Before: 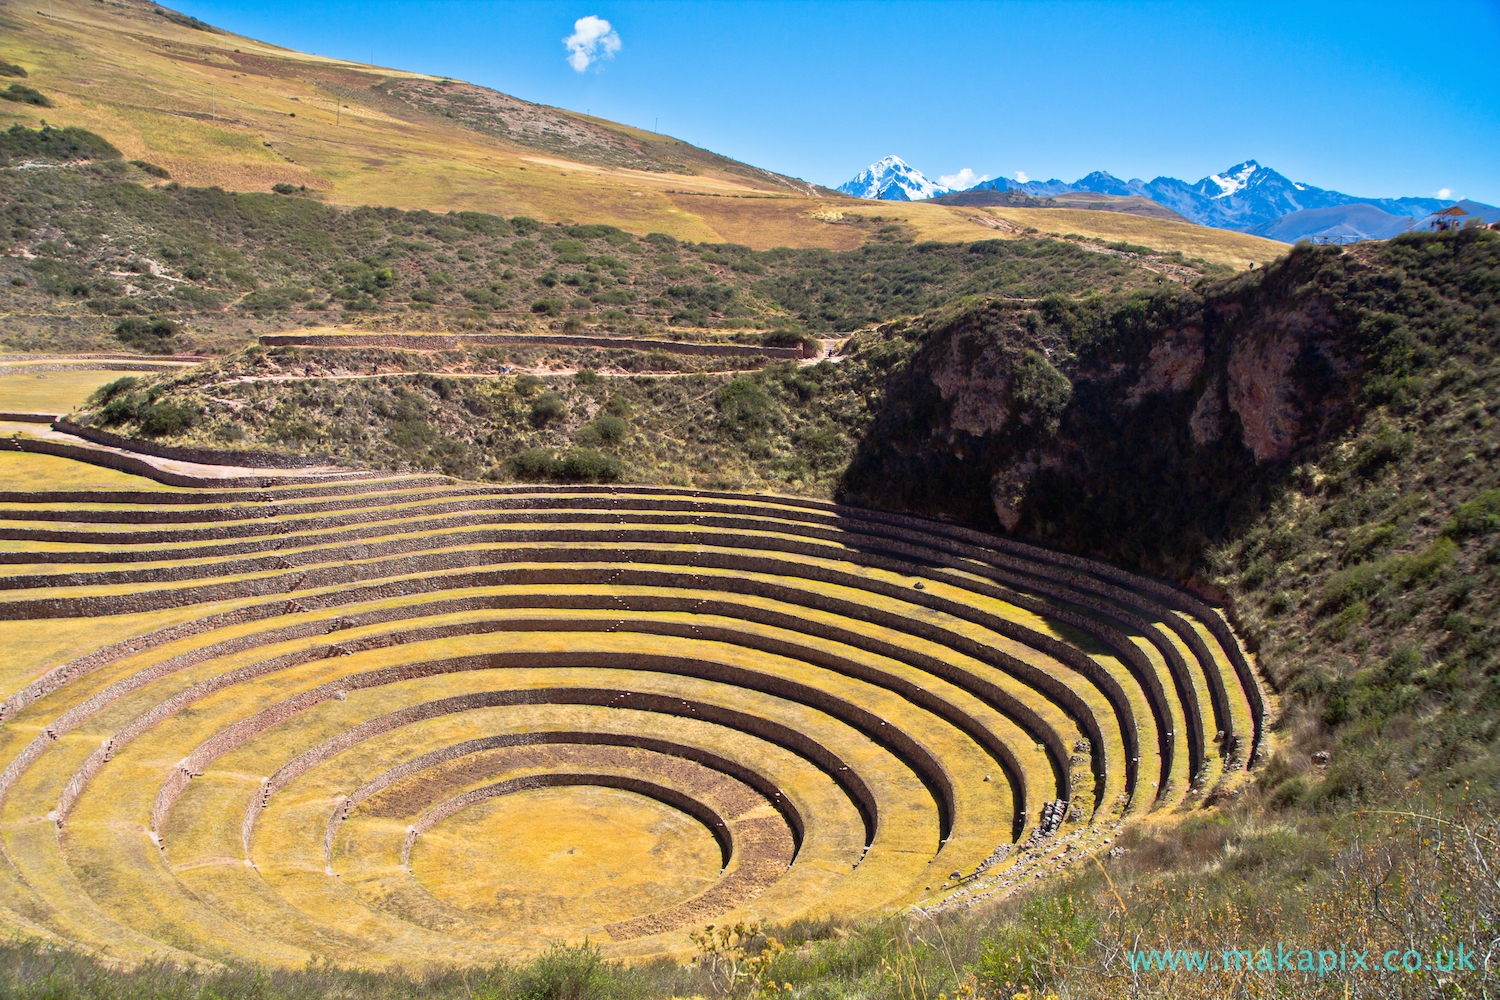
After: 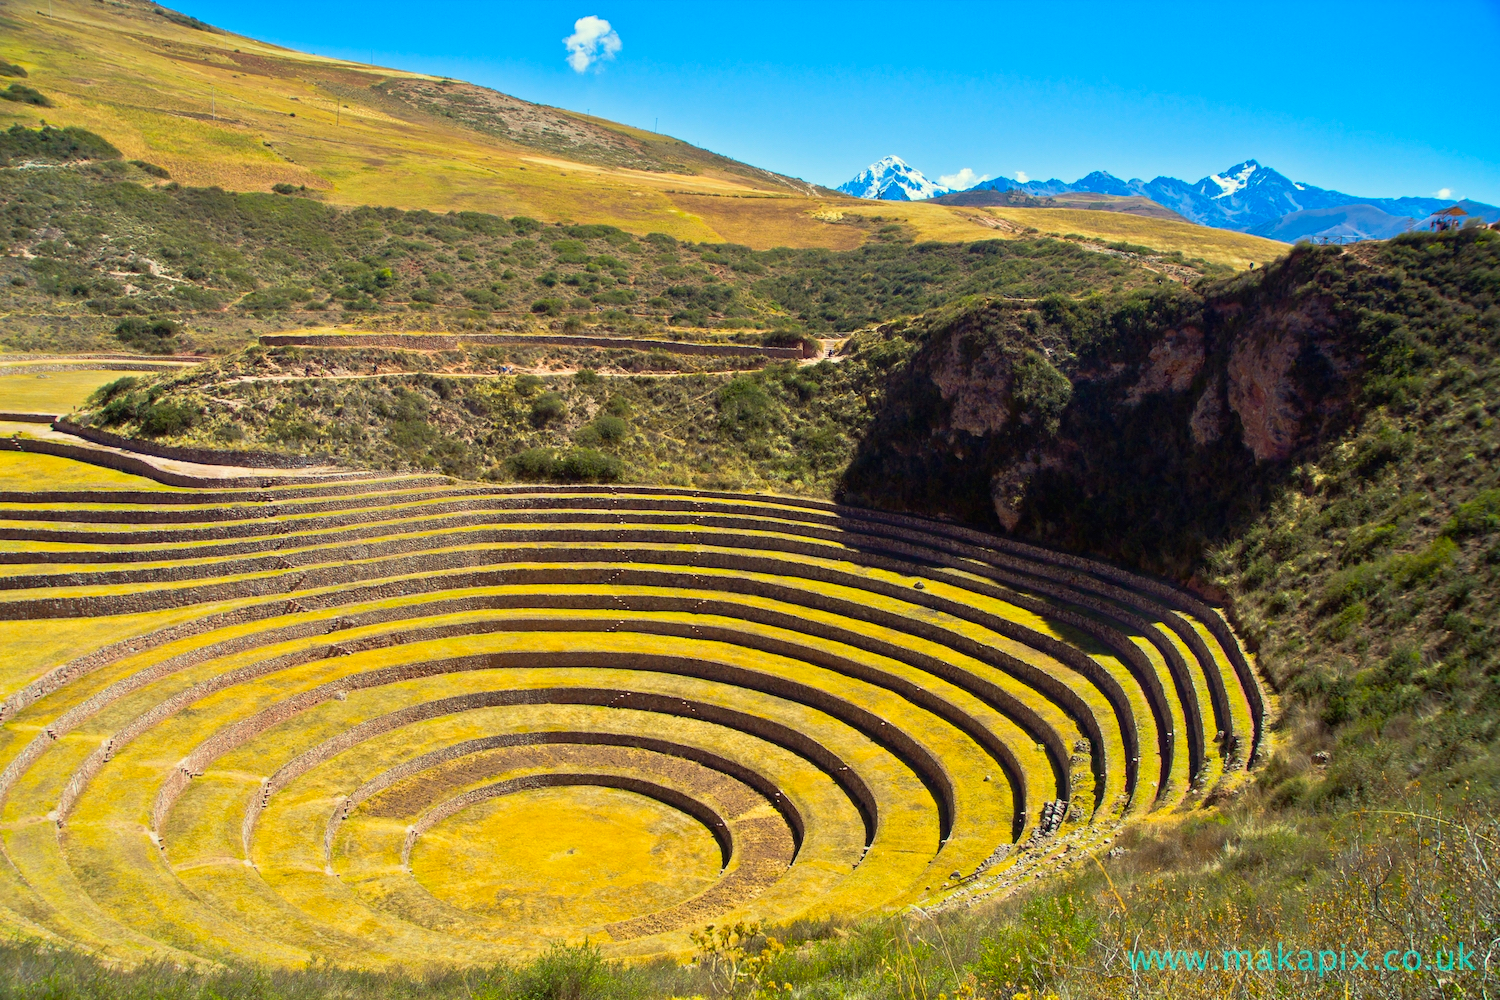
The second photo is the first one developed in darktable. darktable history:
color balance rgb: perceptual saturation grading › global saturation -0.153%, global vibrance 41.291%
color correction: highlights a* -5.7, highlights b* 11.24
